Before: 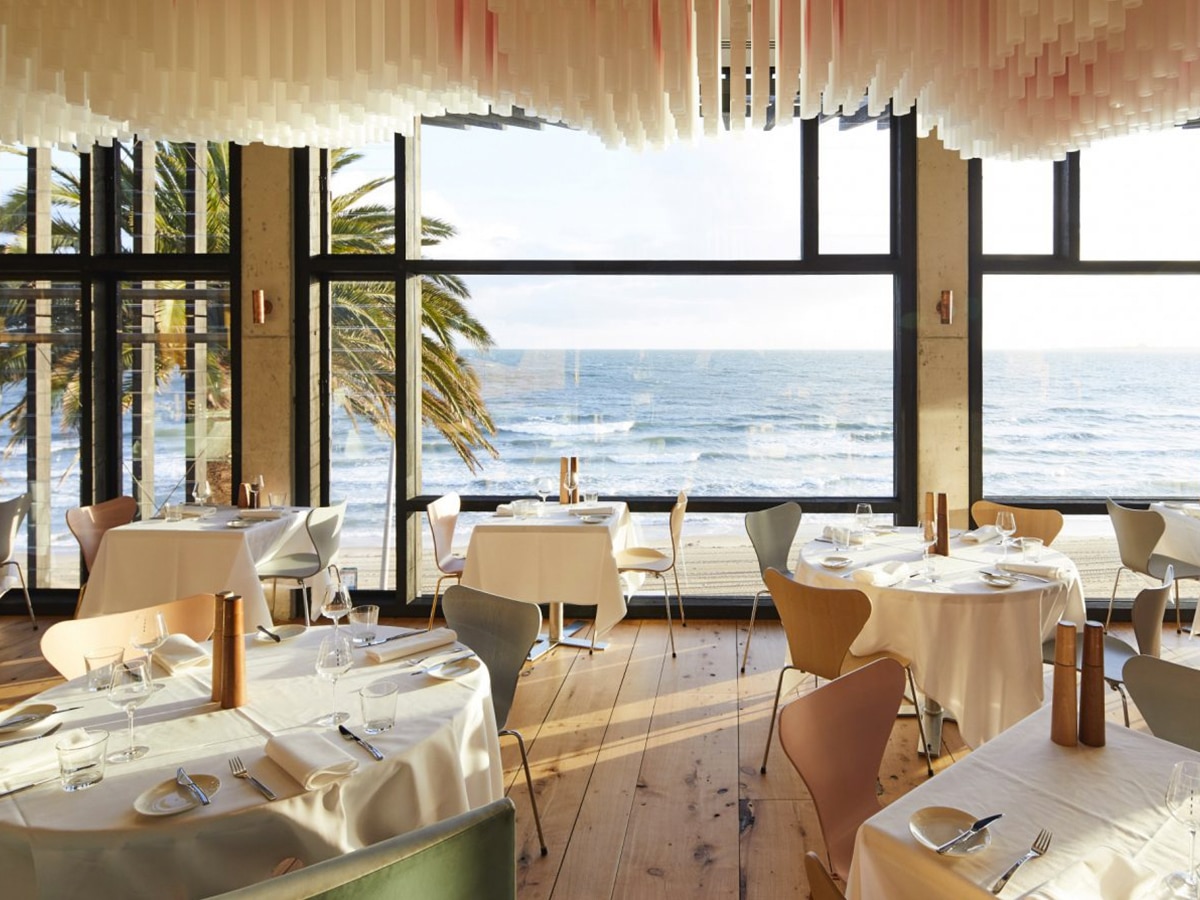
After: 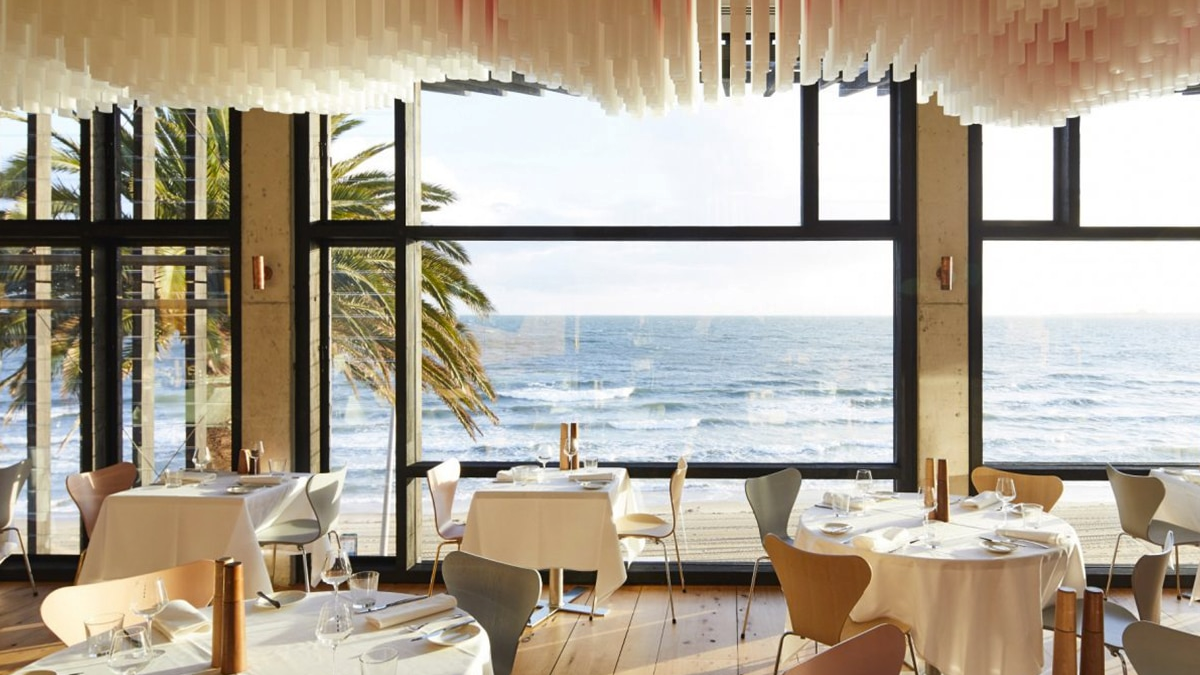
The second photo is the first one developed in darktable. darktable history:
crop: top 3.857%, bottom 21.132%
shadows and highlights: radius 125.46, shadows 30.51, highlights -30.51, low approximation 0.01, soften with gaussian
